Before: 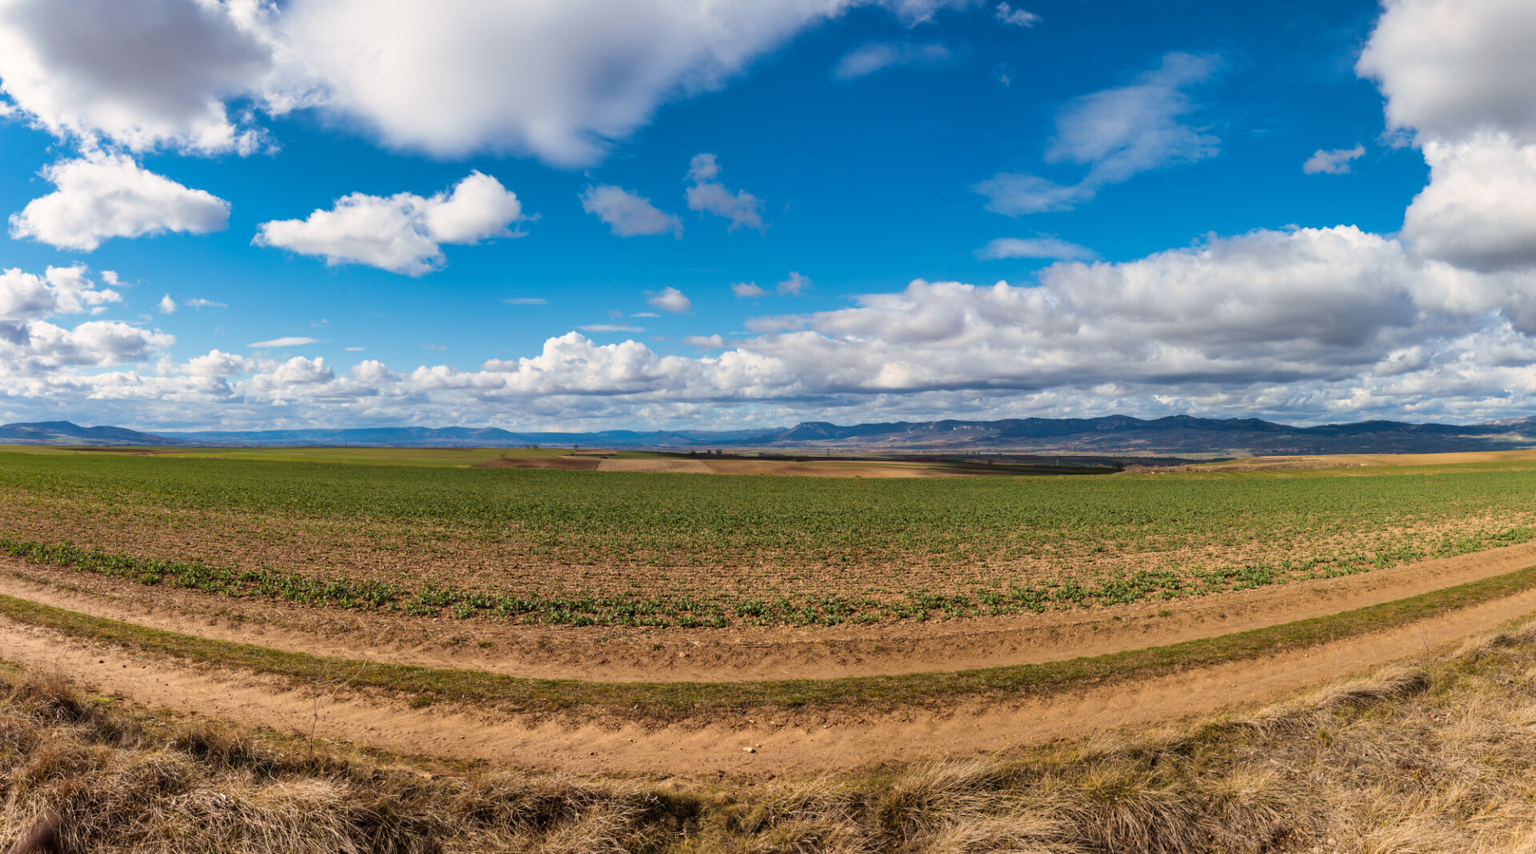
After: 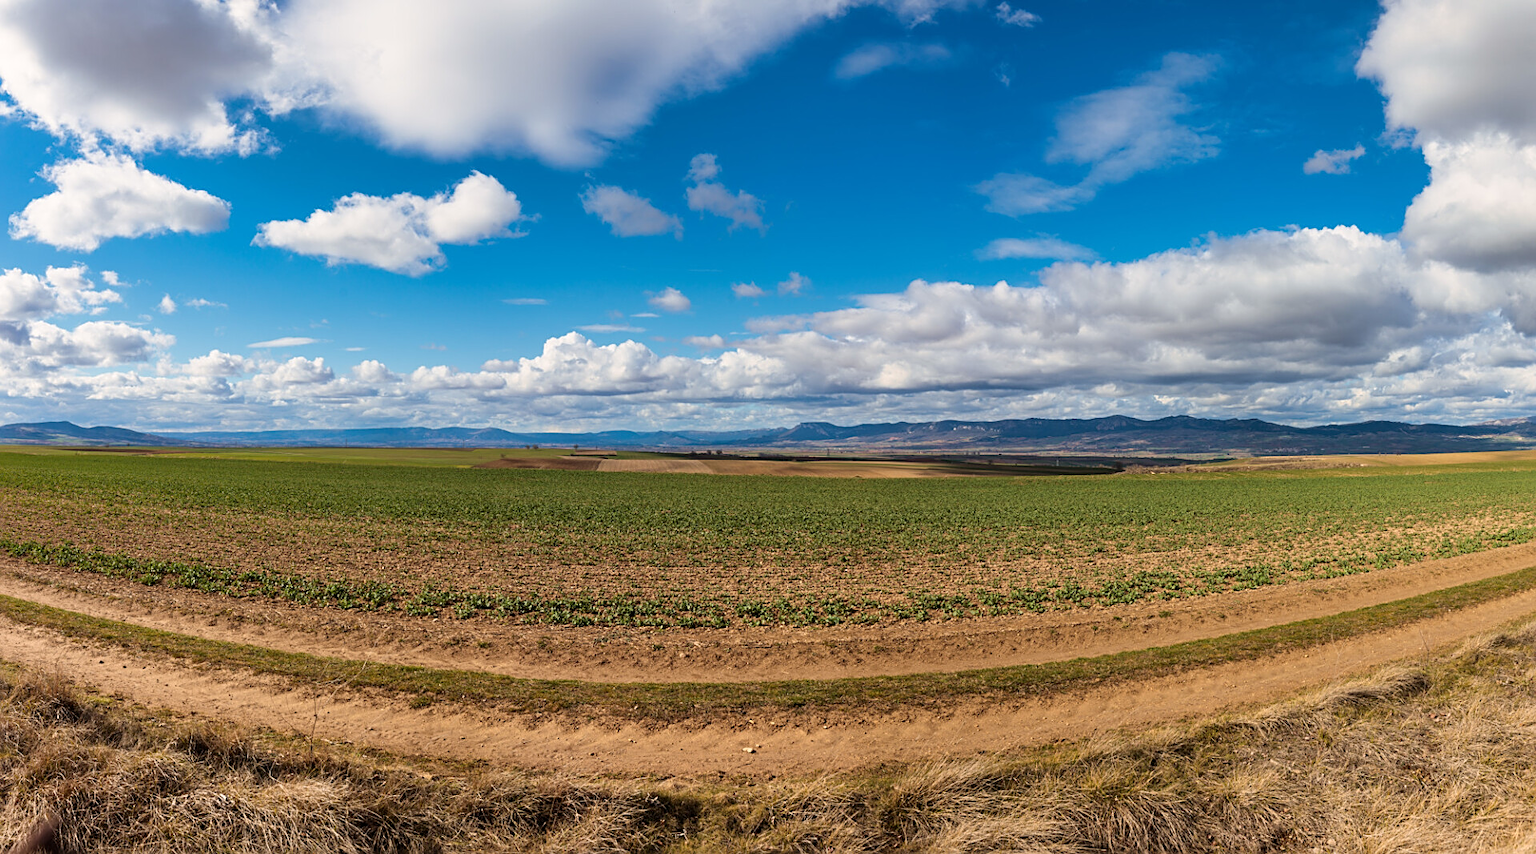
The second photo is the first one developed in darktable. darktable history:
sharpen: amount 0.556
